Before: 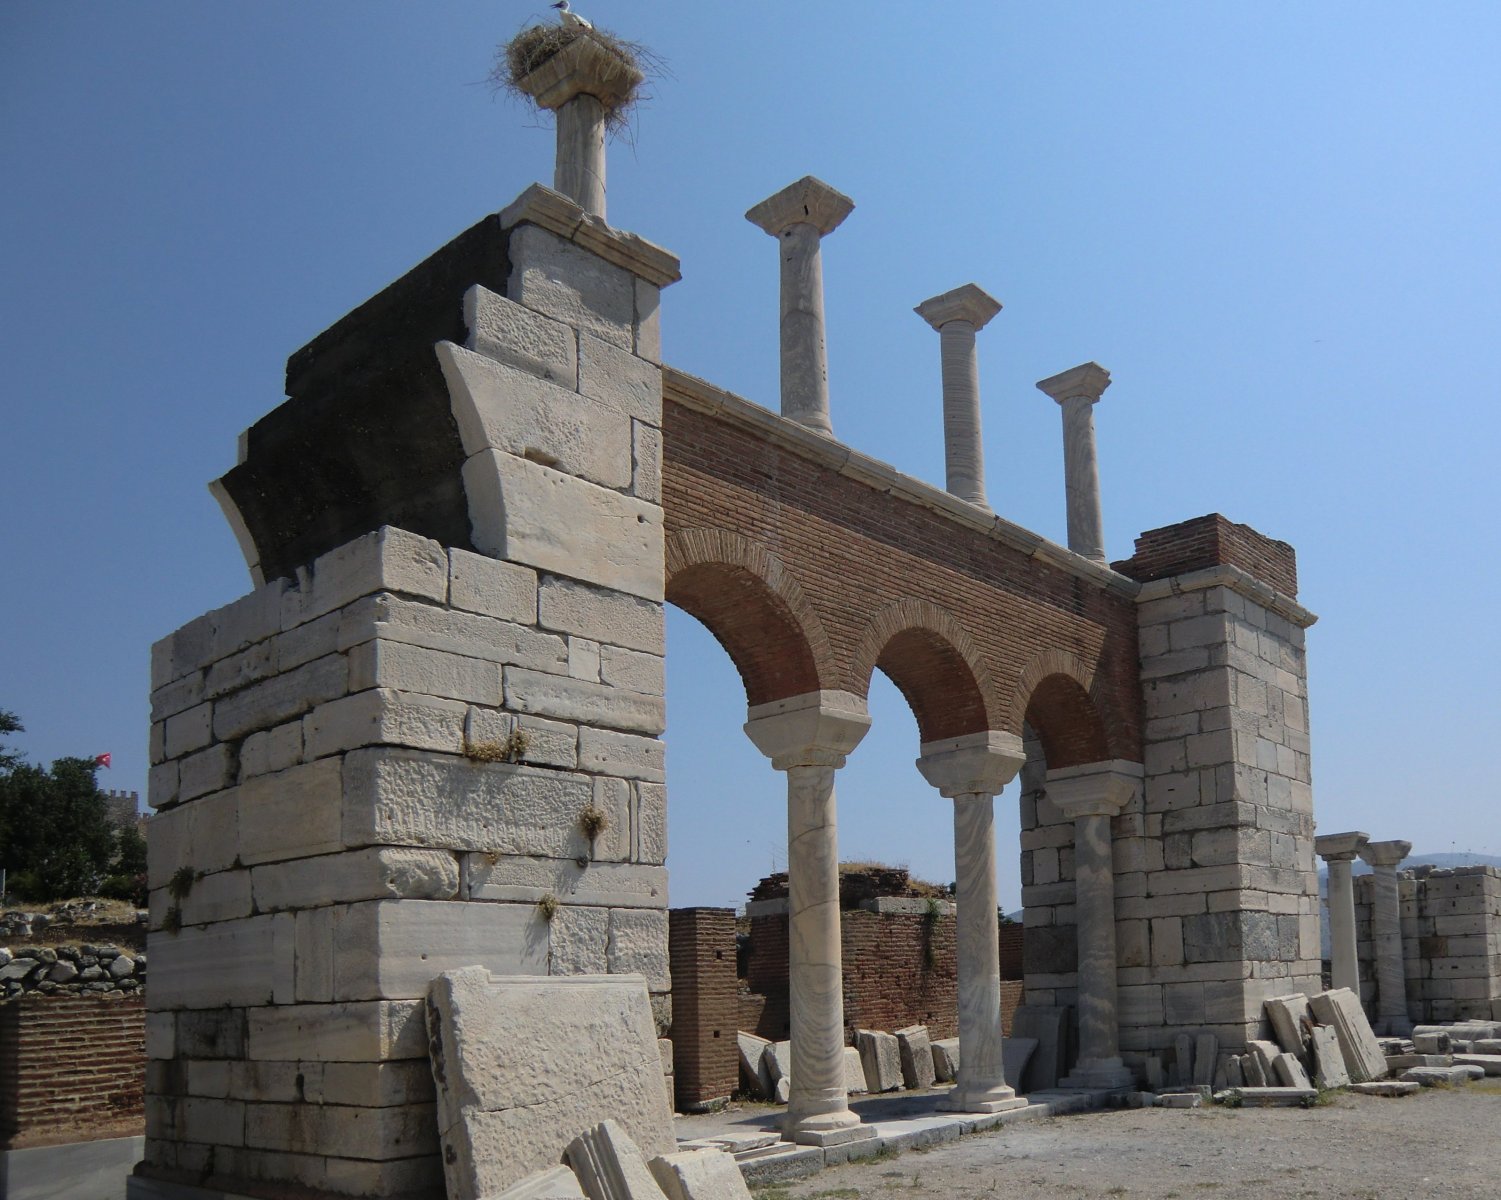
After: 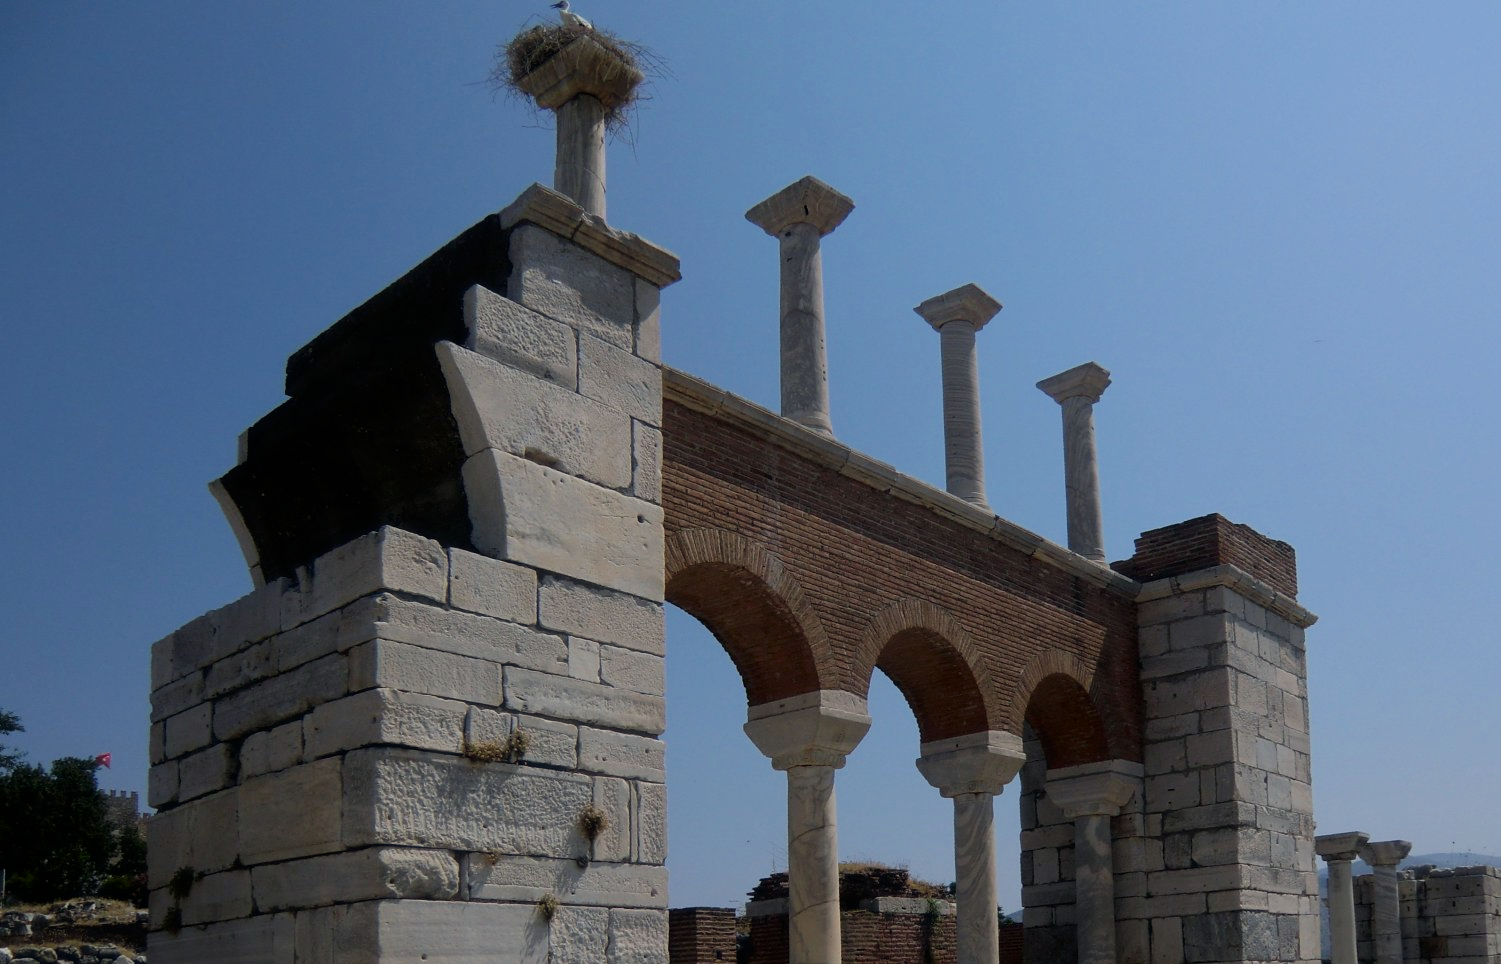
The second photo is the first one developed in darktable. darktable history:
contrast brightness saturation: contrast 0.07, brightness -0.14, saturation 0.11
crop: bottom 19.644%
haze removal: strength -0.1, adaptive false
filmic rgb: white relative exposure 3.9 EV, hardness 4.26
